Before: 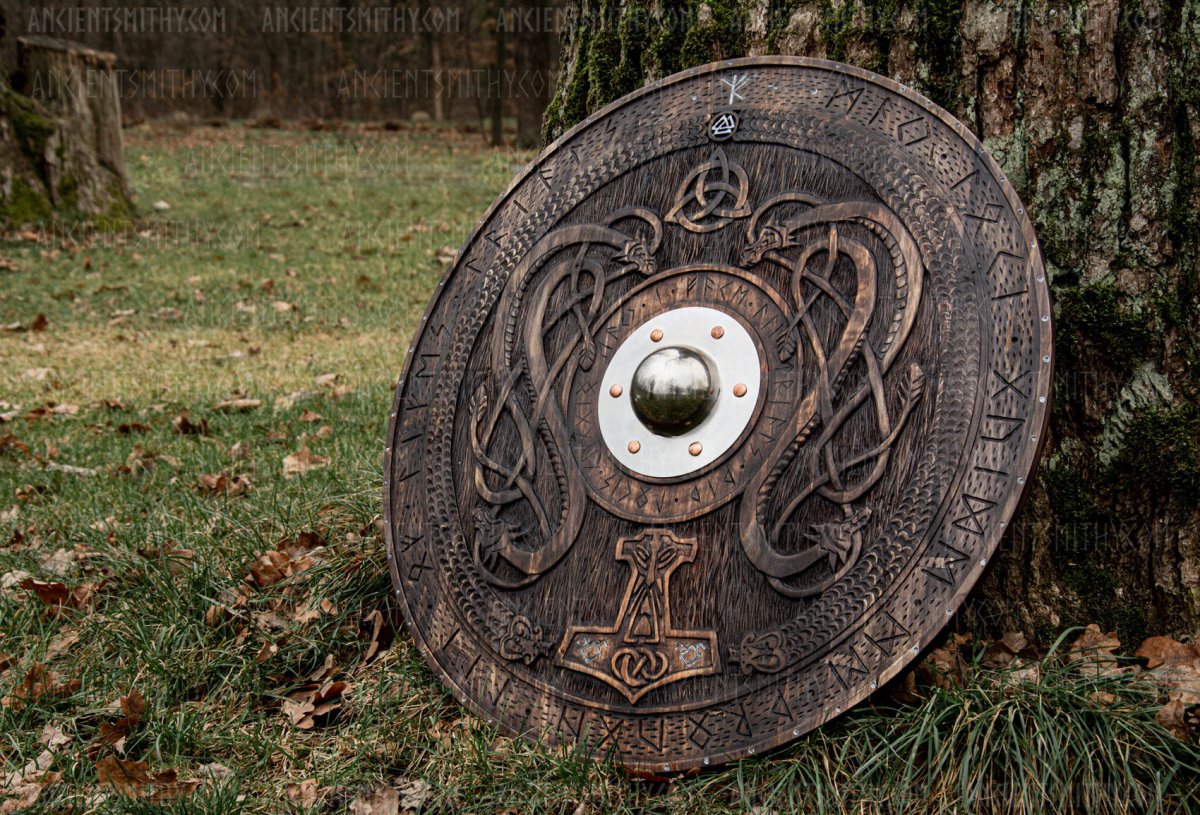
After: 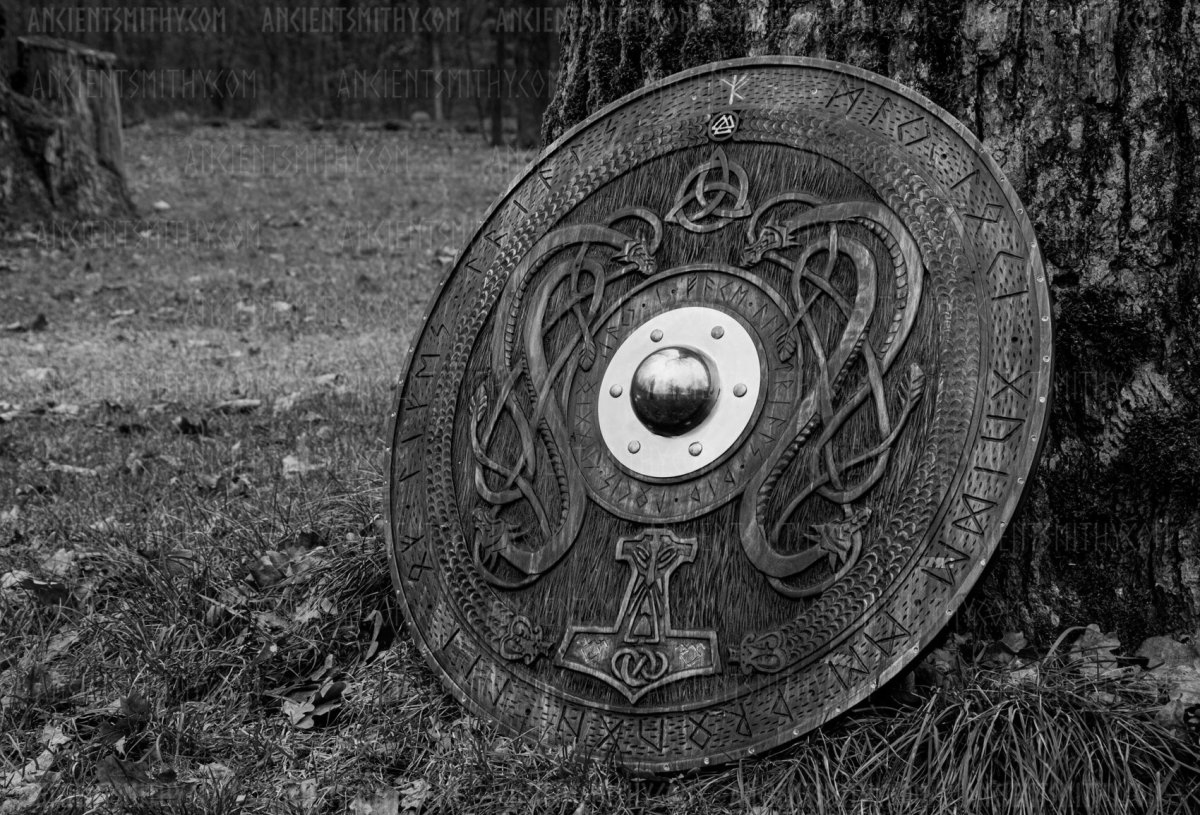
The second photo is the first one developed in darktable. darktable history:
color calibration: output gray [0.267, 0.423, 0.267, 0], gray › normalize channels true, illuminant same as pipeline (D50), adaptation XYZ, x 0.346, y 0.358, temperature 5005.06 K, gamut compression 0.006
